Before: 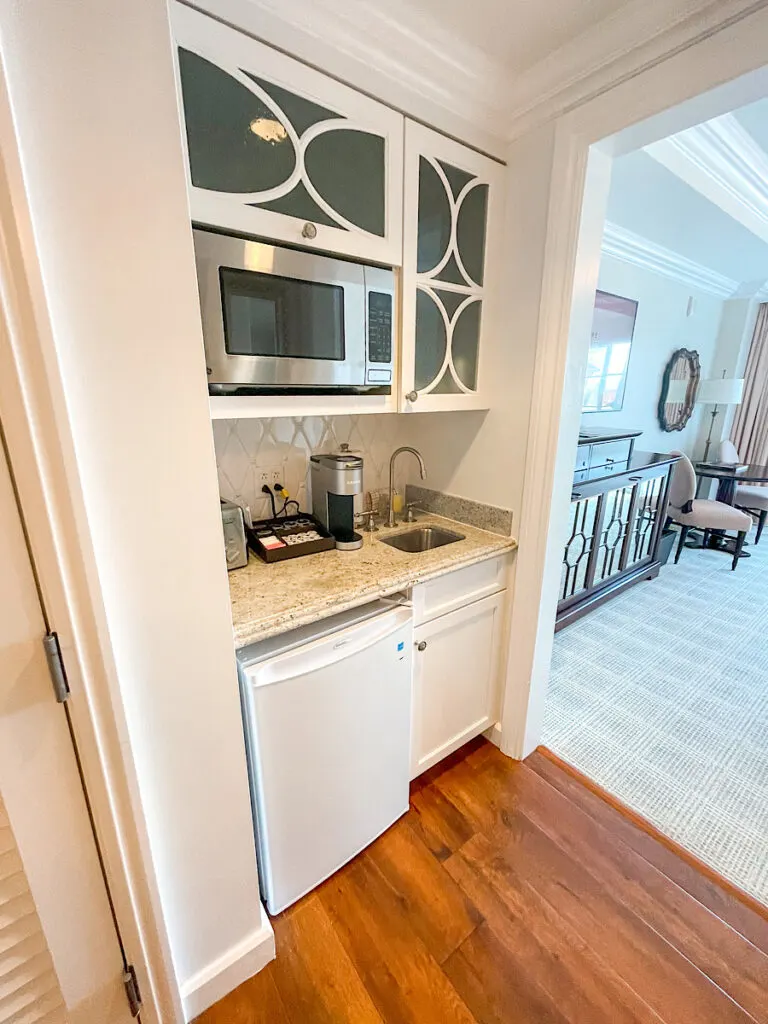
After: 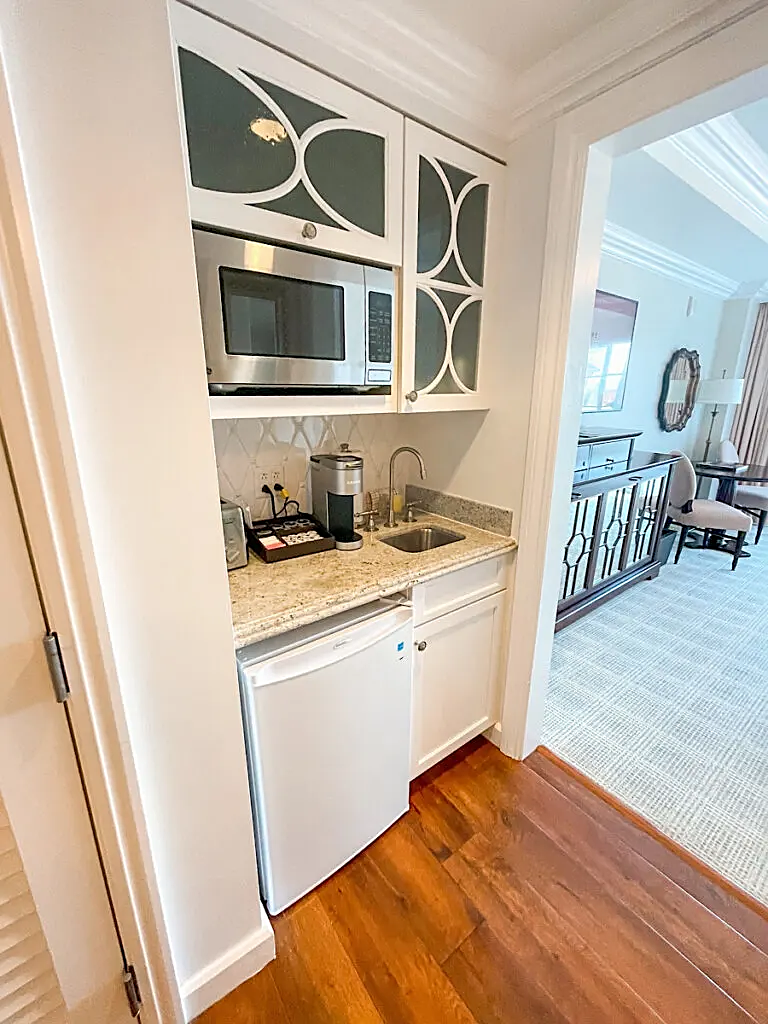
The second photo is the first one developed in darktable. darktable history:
exposure: exposure -0.02 EV, compensate highlight preservation false
sharpen: on, module defaults
